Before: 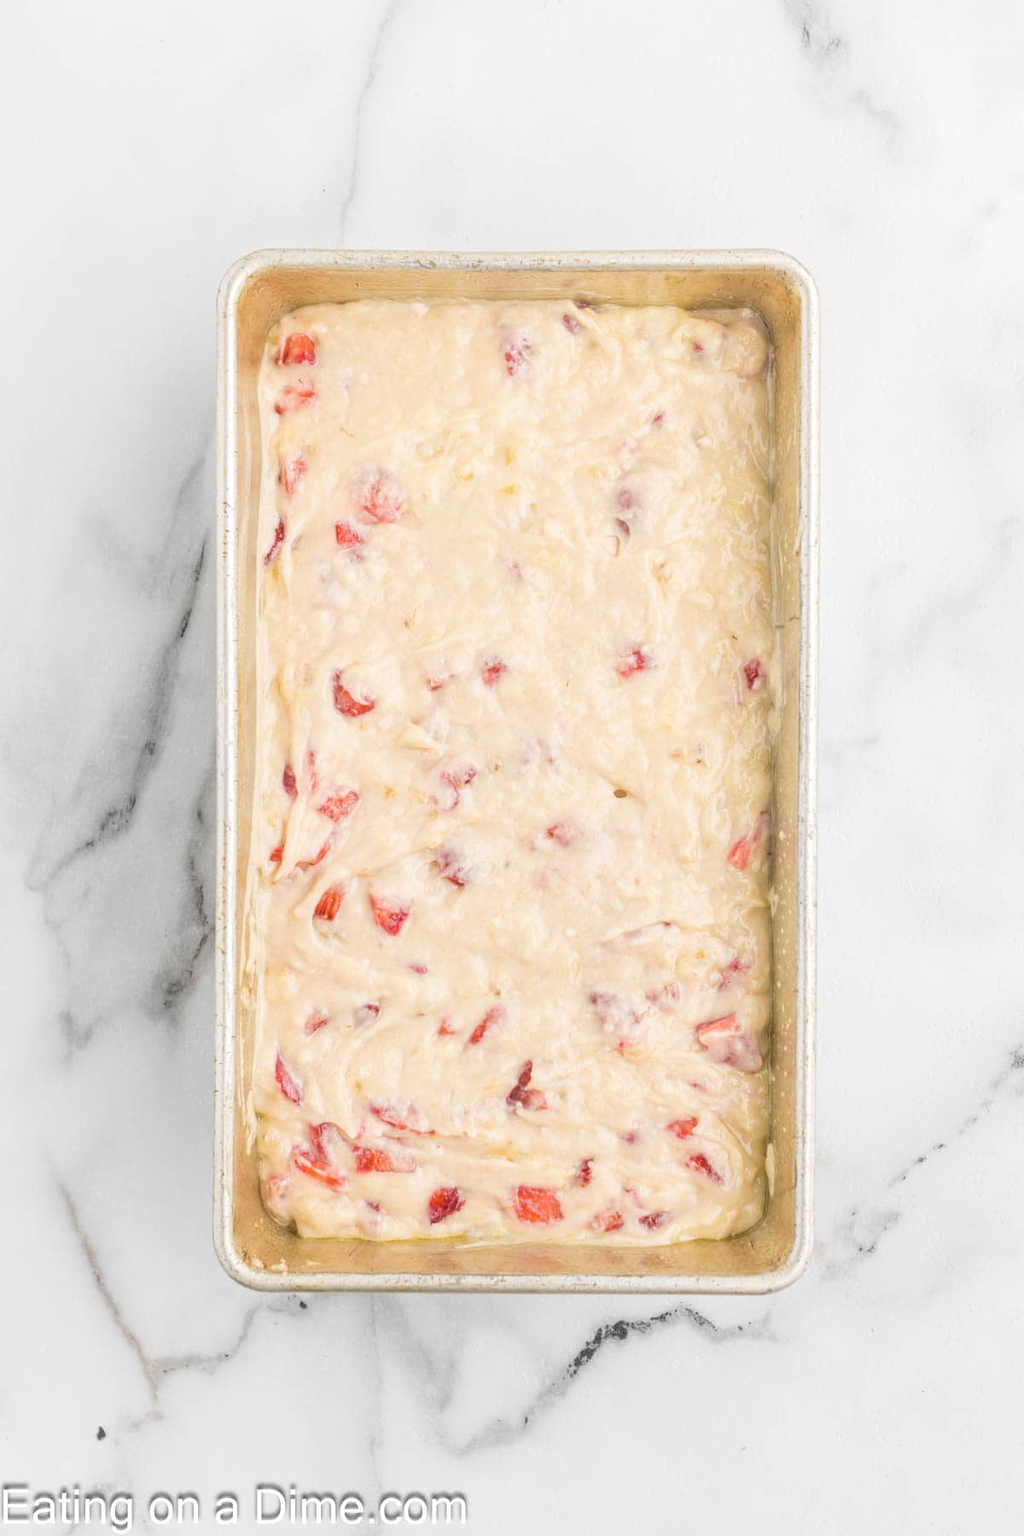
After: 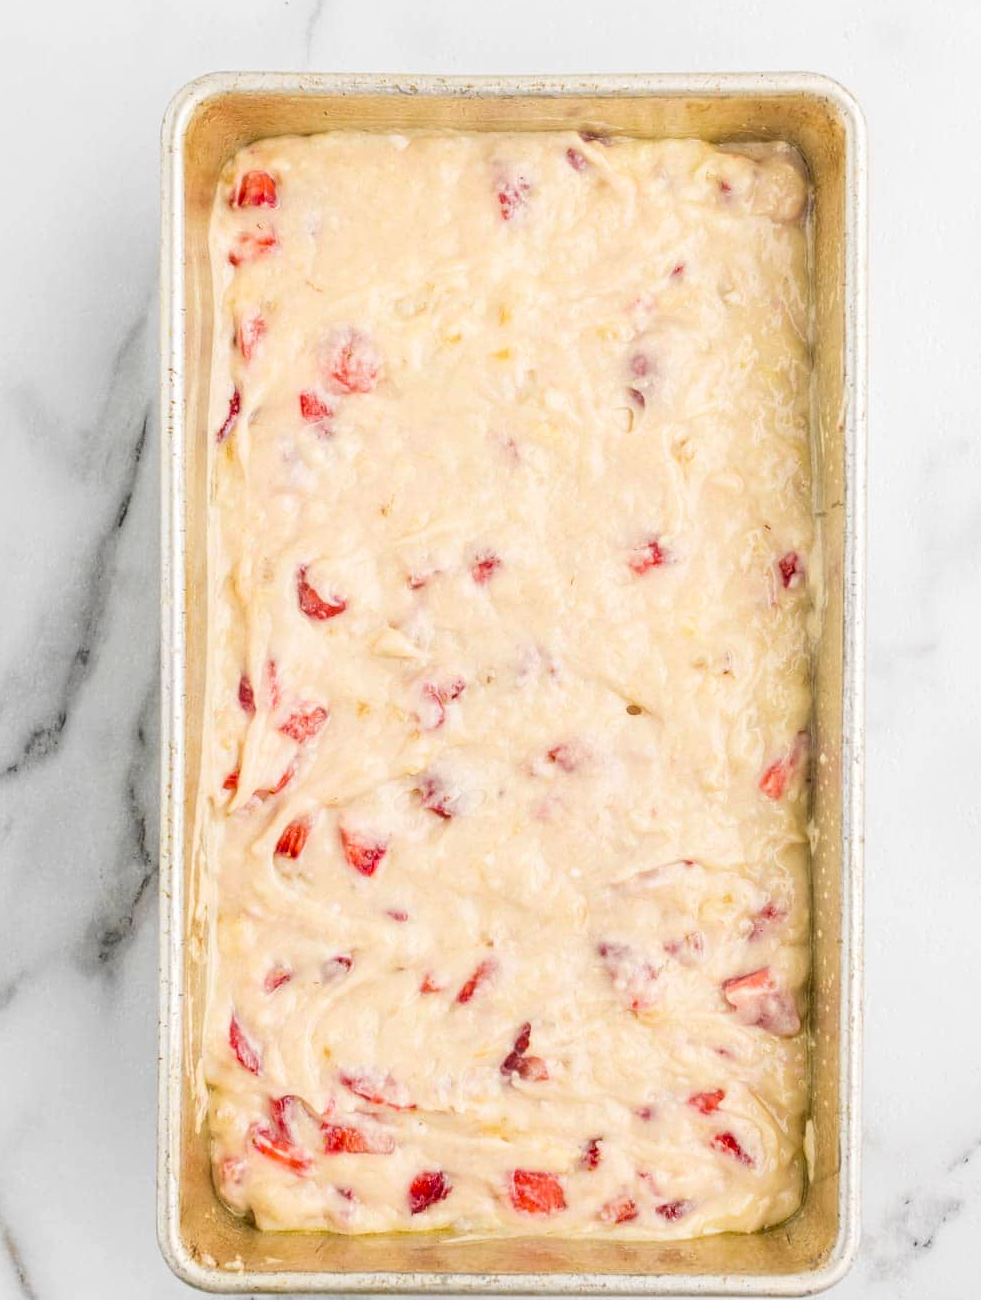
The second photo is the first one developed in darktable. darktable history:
contrast brightness saturation: contrast 0.125, brightness -0.119, saturation 0.203
crop: left 7.787%, top 12.271%, right 10.42%, bottom 15.474%
